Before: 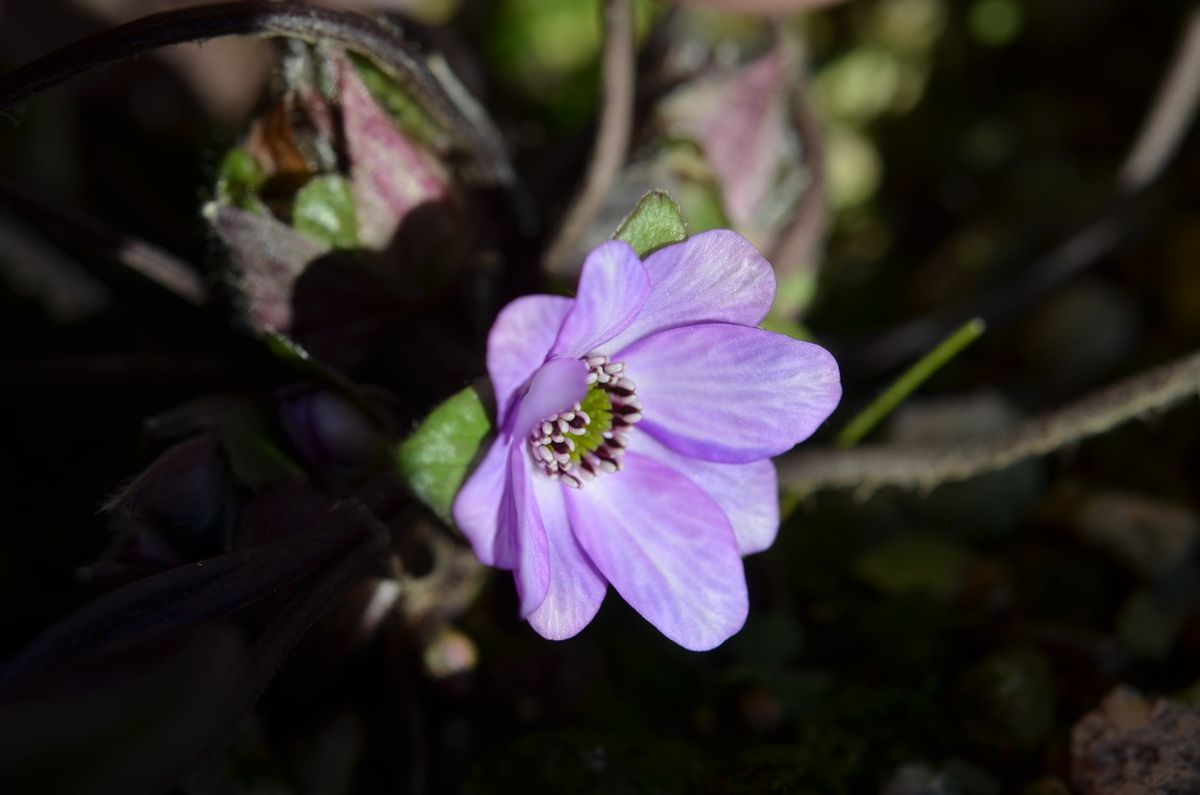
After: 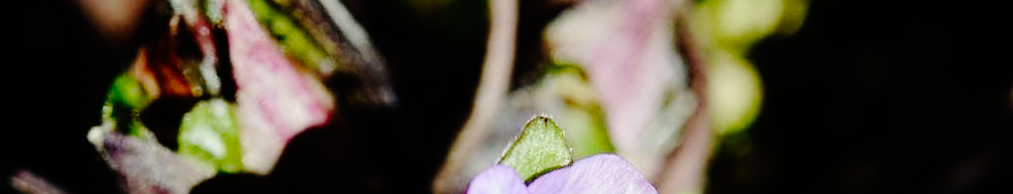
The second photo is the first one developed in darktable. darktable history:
sharpen: on, module defaults
base curve: curves: ch0 [(0, 0) (0.036, 0.01) (0.123, 0.254) (0.258, 0.504) (0.507, 0.748) (1, 1)], preserve colors none
crop and rotate: left 9.631%, top 9.521%, right 5.869%, bottom 65.97%
